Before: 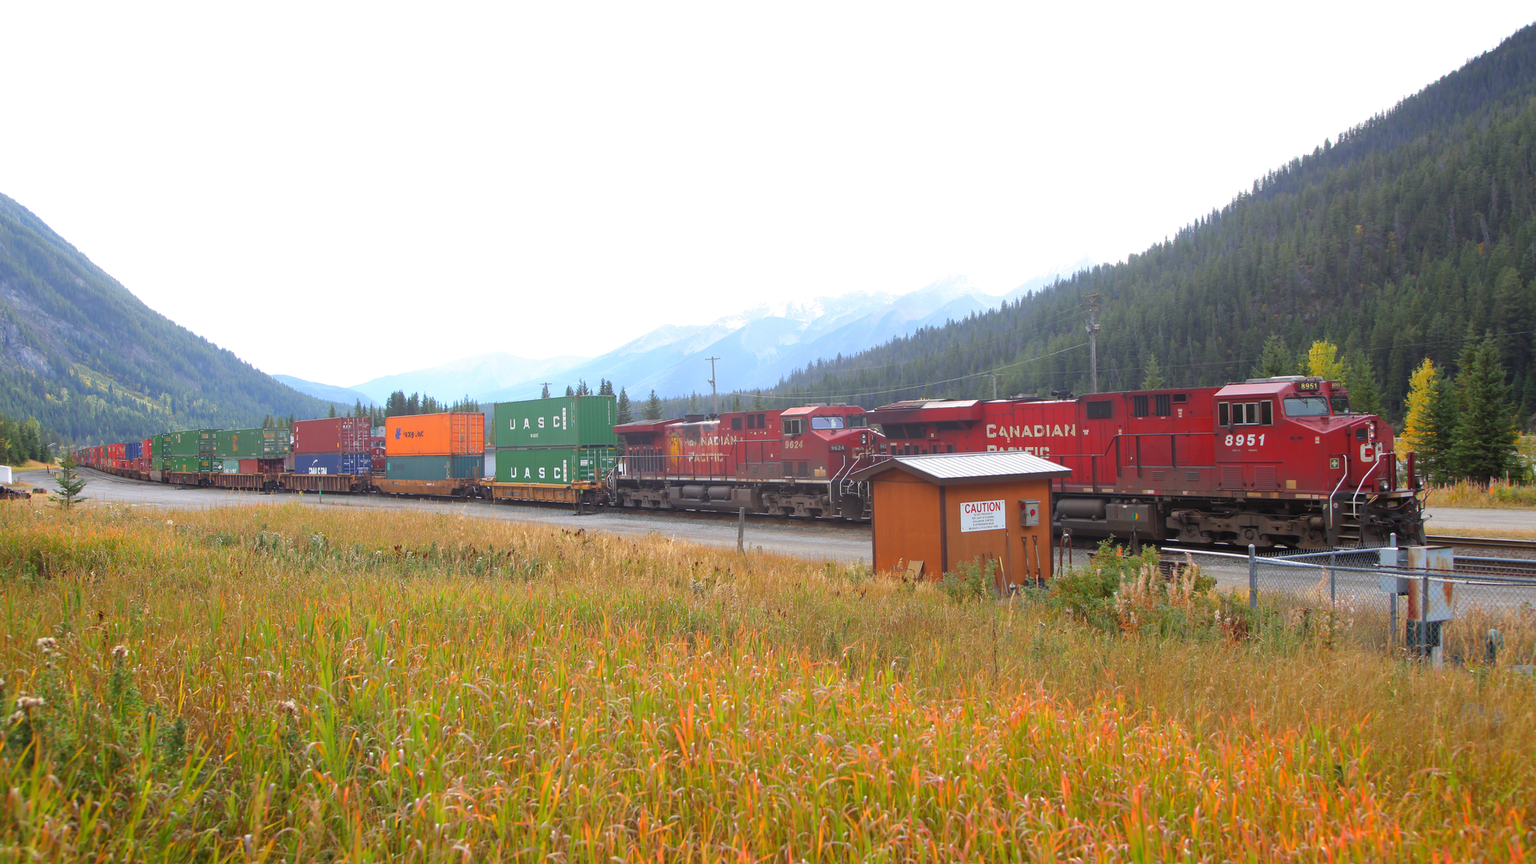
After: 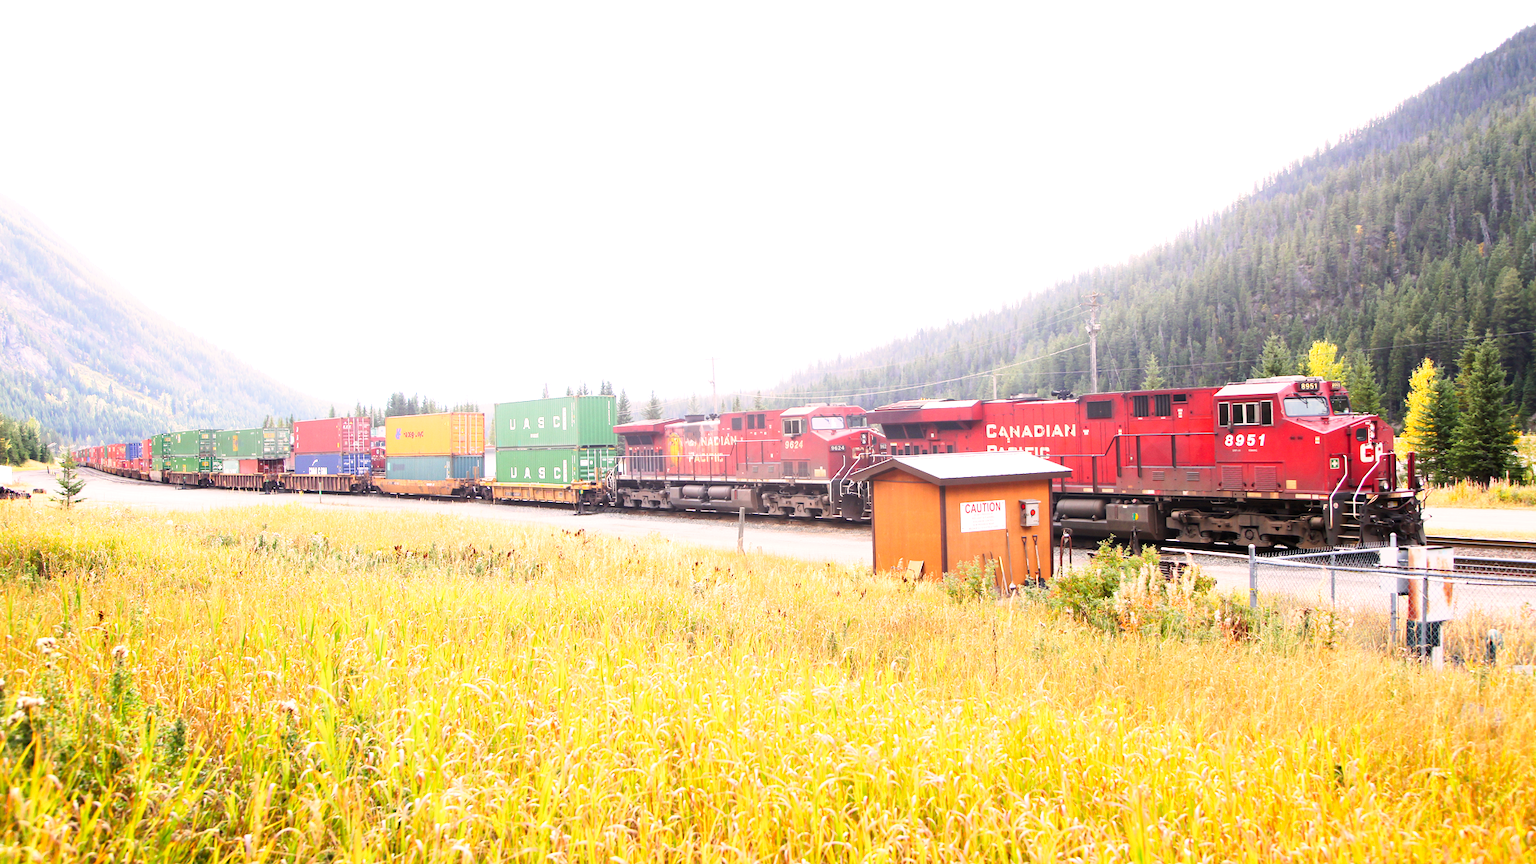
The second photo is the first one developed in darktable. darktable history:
base curve: curves: ch0 [(0, 0) (0.005, 0.002) (0.15, 0.3) (0.4, 0.7) (0.75, 0.95) (1, 1)], preserve colors none
tone equalizer: -8 EV -0.75 EV, -7 EV -0.7 EV, -6 EV -0.6 EV, -5 EV -0.4 EV, -3 EV 0.4 EV, -2 EV 0.6 EV, -1 EV 0.7 EV, +0 EV 0.75 EV, edges refinement/feathering 500, mask exposure compensation -1.57 EV, preserve details no
exposure: exposure 0.485 EV, compensate highlight preservation false
color correction: highlights a* 7.34, highlights b* 4.37
